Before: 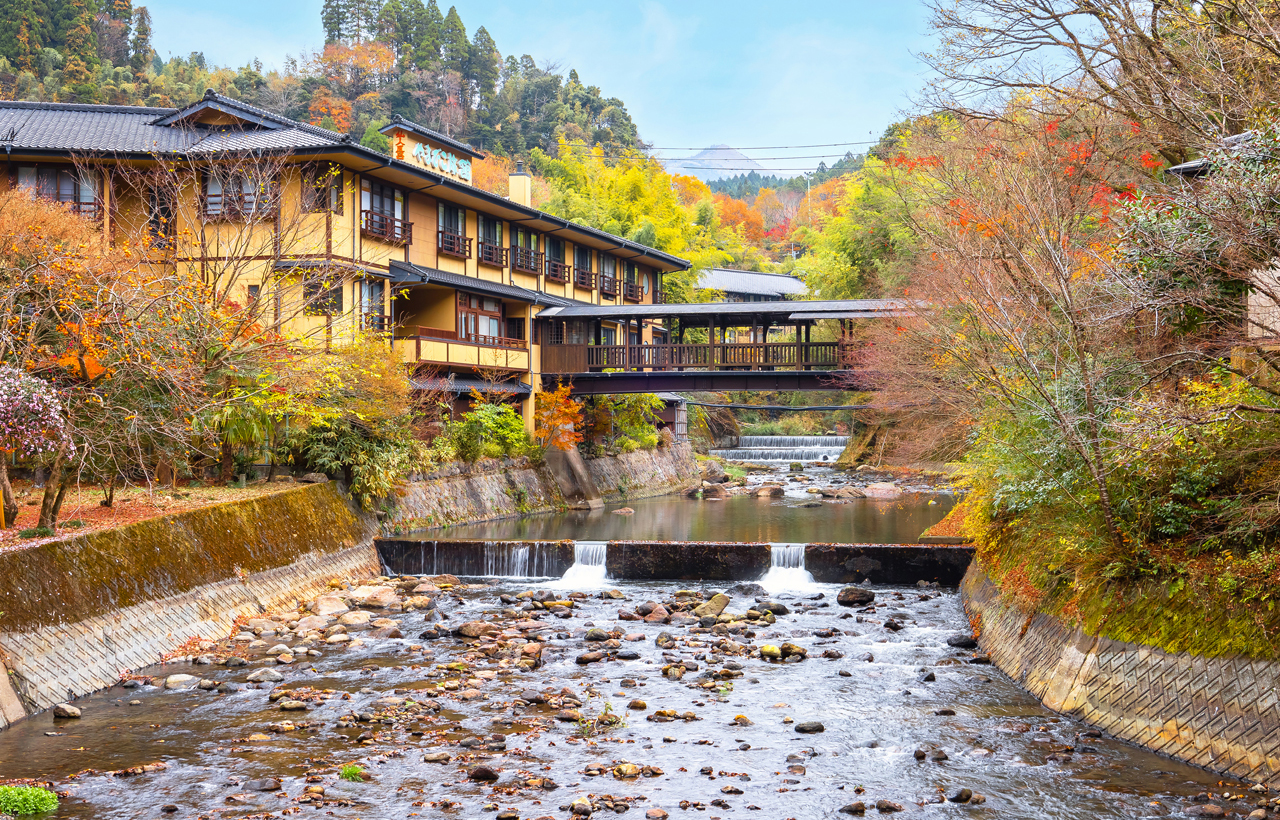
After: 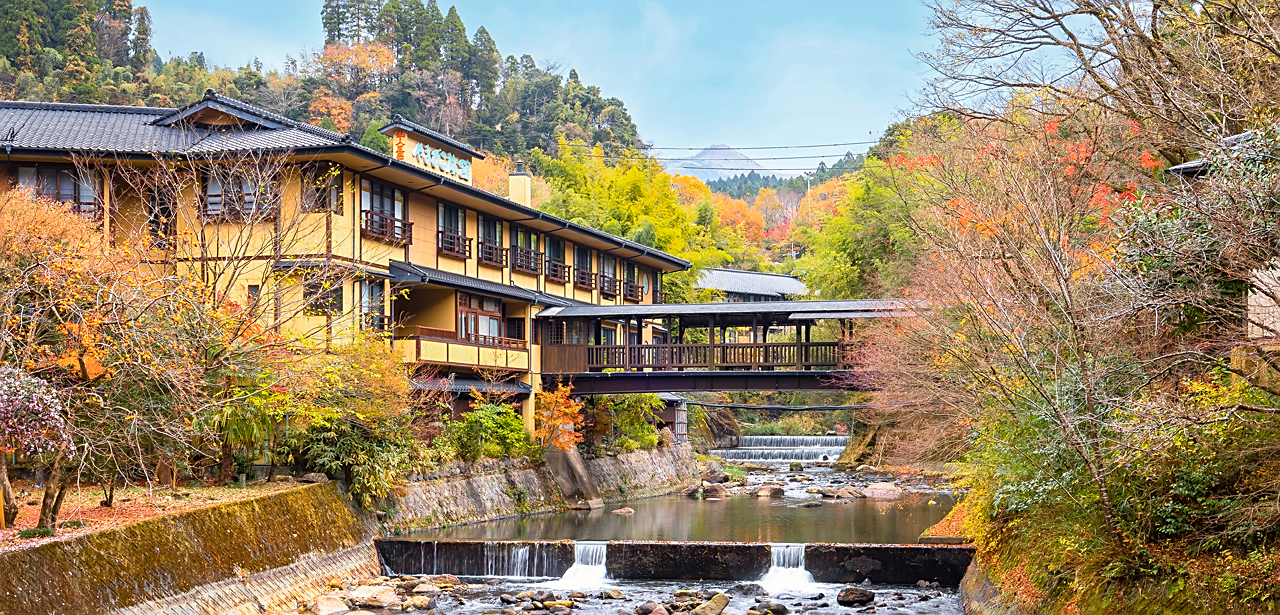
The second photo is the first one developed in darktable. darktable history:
crop: bottom 24.92%
sharpen: on, module defaults
color zones: curves: ch0 [(0, 0.465) (0.092, 0.596) (0.289, 0.464) (0.429, 0.453) (0.571, 0.464) (0.714, 0.455) (0.857, 0.462) (1, 0.465)]
